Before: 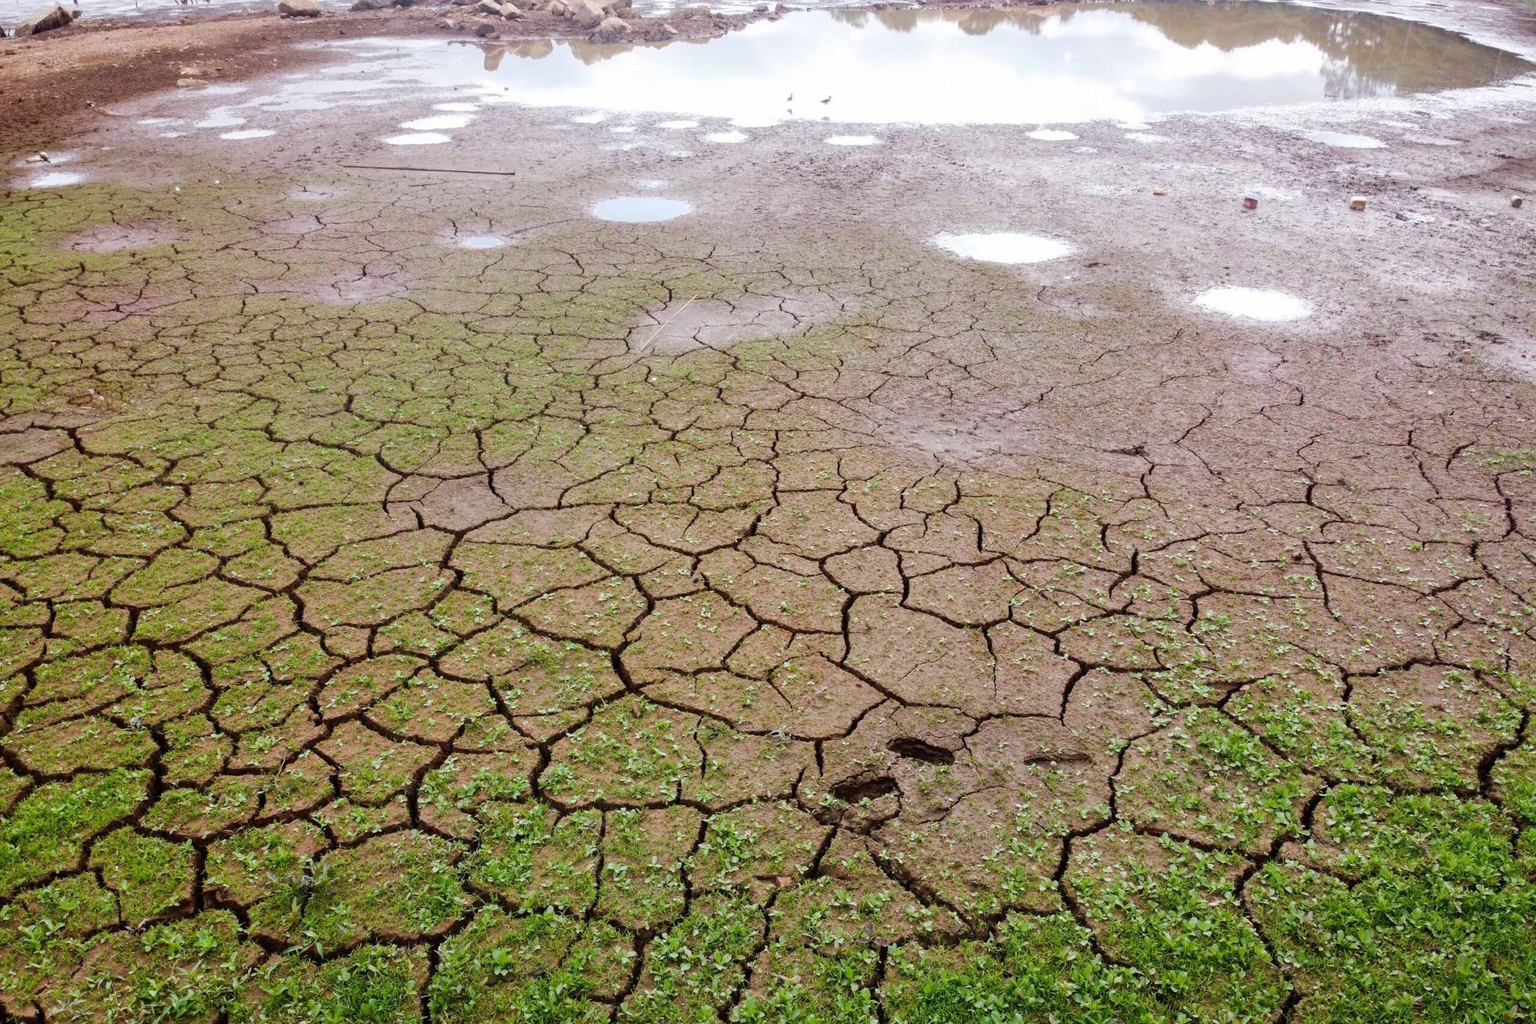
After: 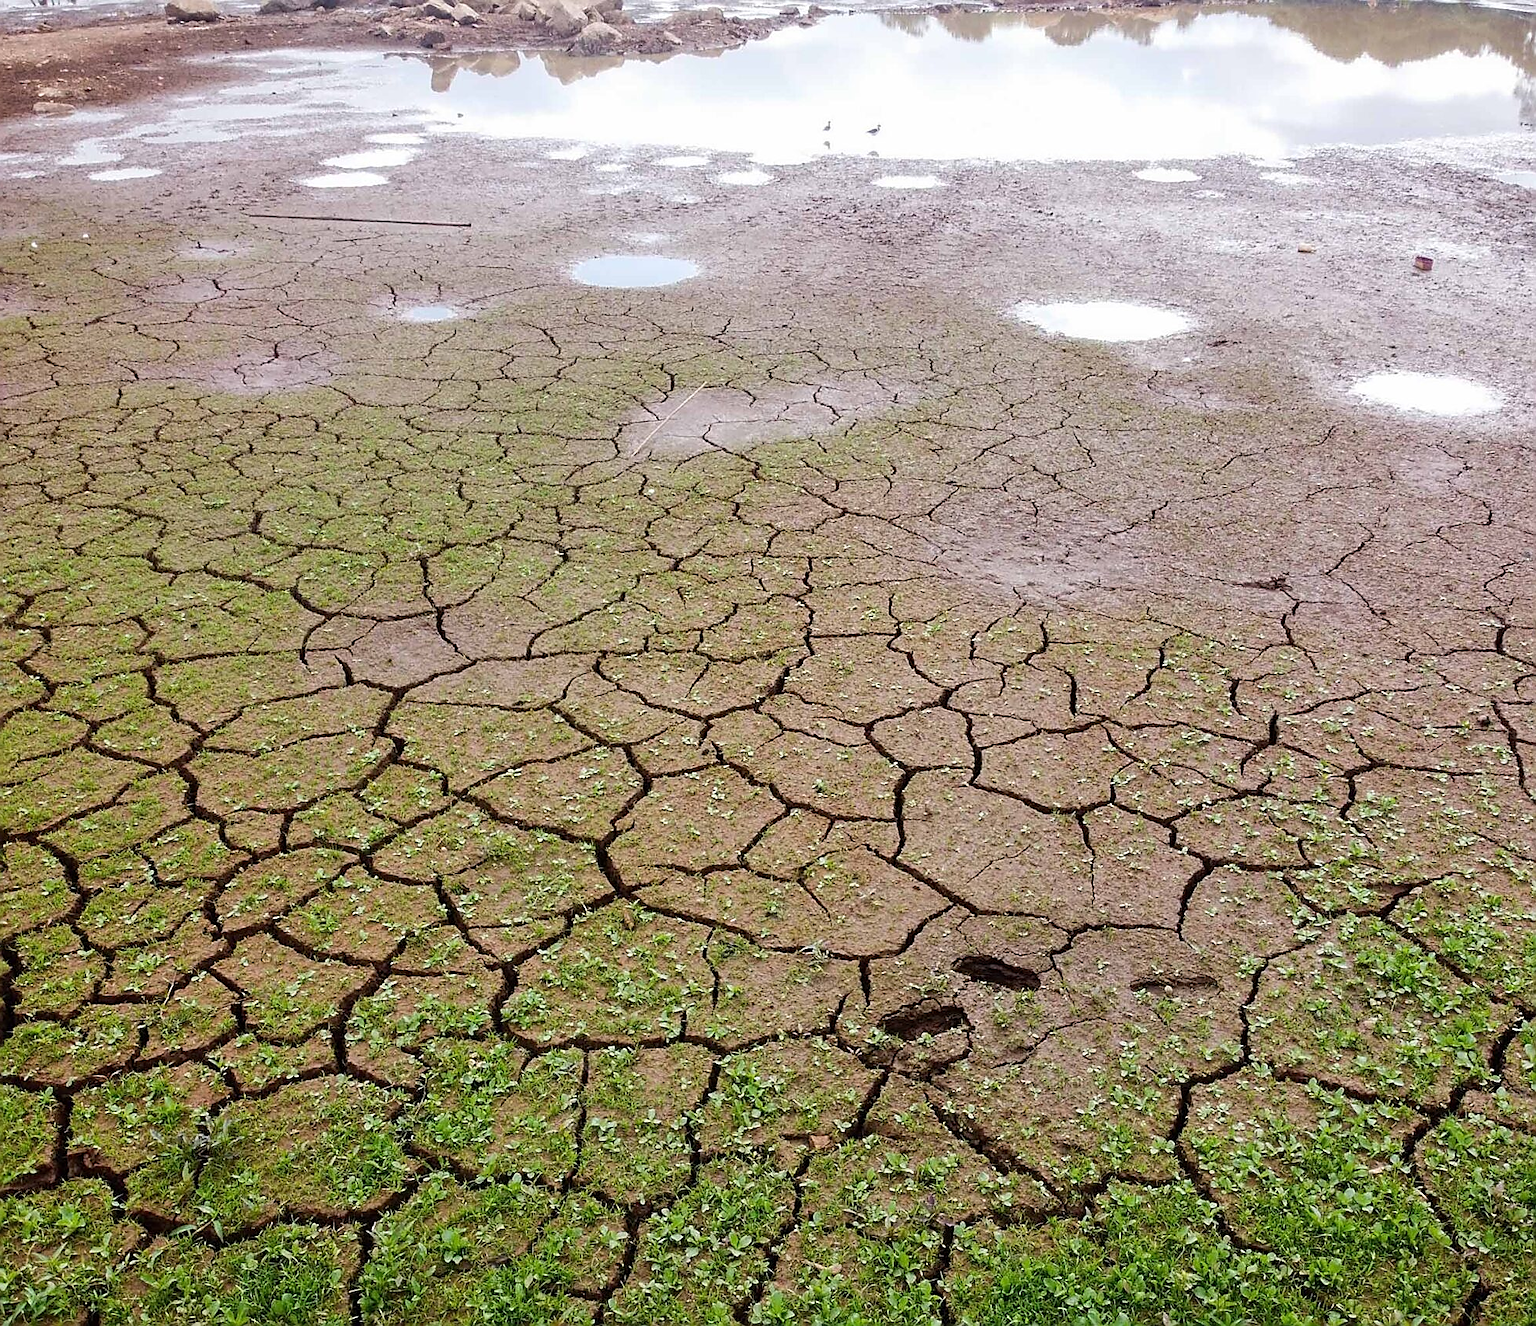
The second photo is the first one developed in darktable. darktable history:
sharpen: radius 1.399, amount 1.234, threshold 0.674
crop: left 9.861%, right 12.899%
